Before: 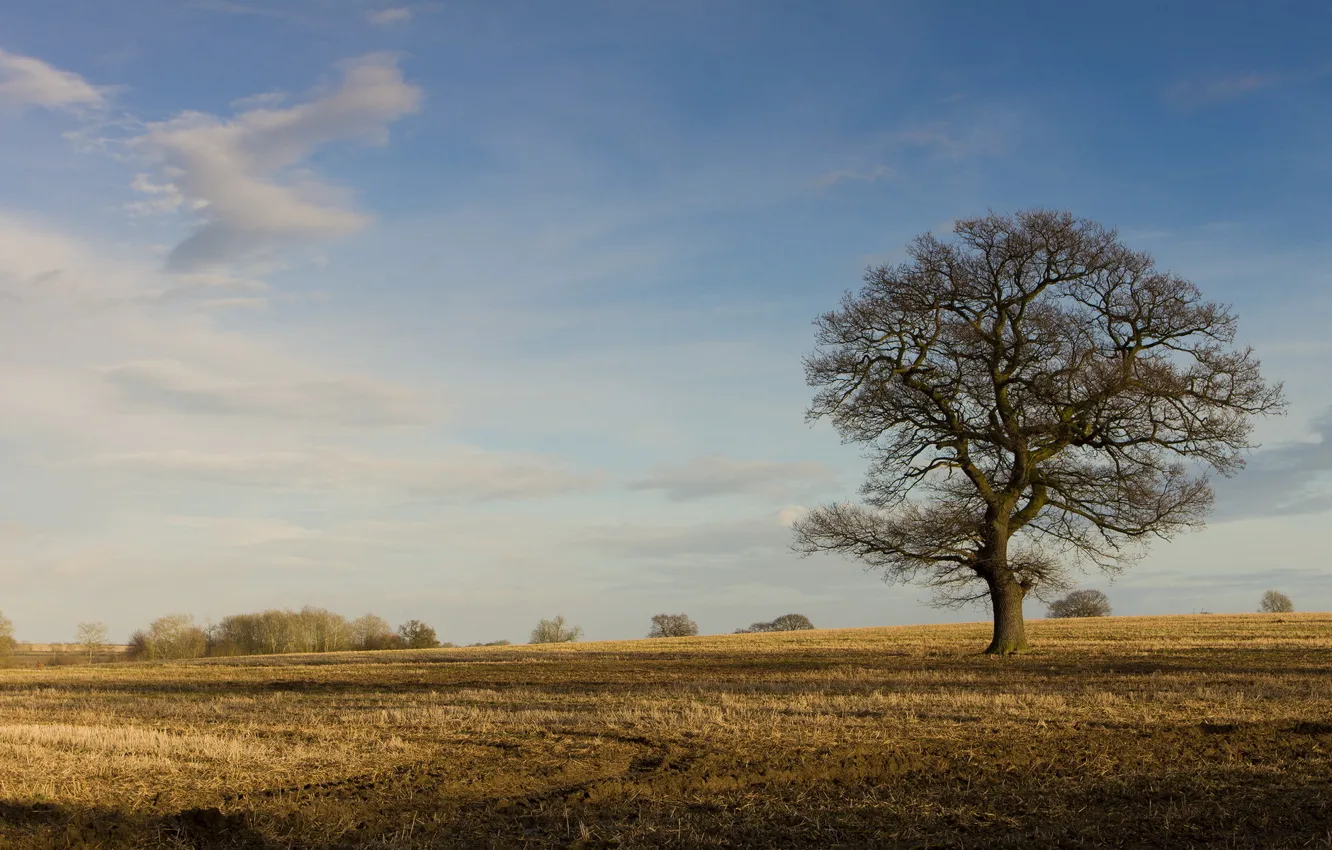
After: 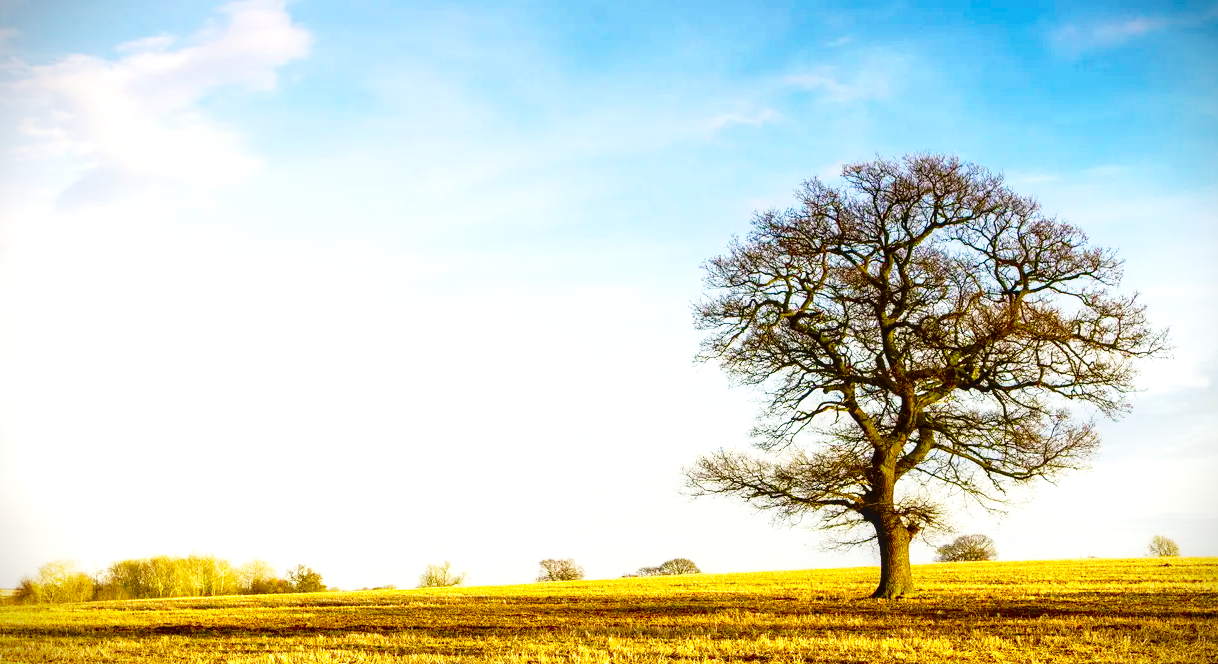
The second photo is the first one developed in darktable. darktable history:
exposure: black level correction 0.001, exposure 1.319 EV, compensate exposure bias true, compensate highlight preservation false
base curve: curves: ch0 [(0, 0) (0.028, 0.03) (0.121, 0.232) (0.46, 0.748) (0.859, 0.968) (1, 1)], preserve colors none
crop: left 8.542%, top 6.6%, bottom 15.21%
vignetting: fall-off start 89.5%, fall-off radius 43.37%, brightness -0.59, saturation -0.001, width/height ratio 1.169, dithering 8-bit output, unbound false
local contrast: on, module defaults
color balance rgb: perceptual saturation grading › global saturation 31.302%, global vibrance 20%
contrast brightness saturation: contrast 0.128, brightness -0.221, saturation 0.142
